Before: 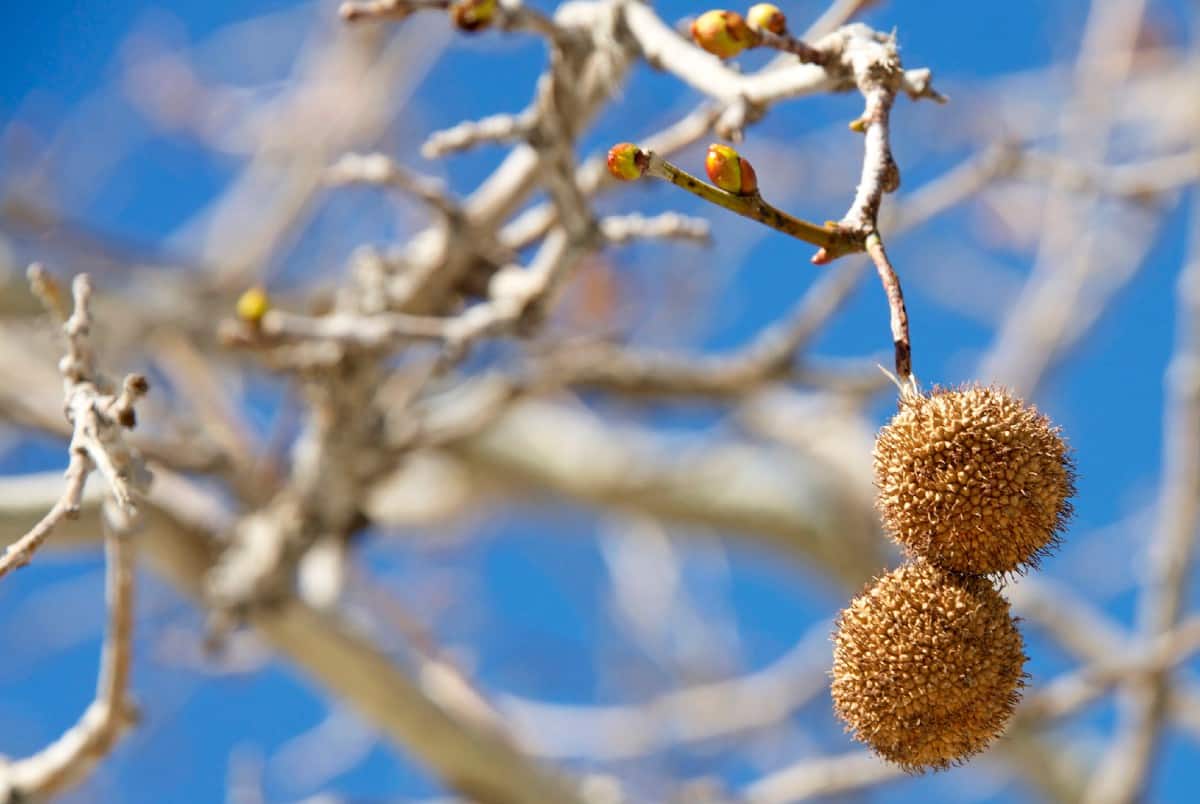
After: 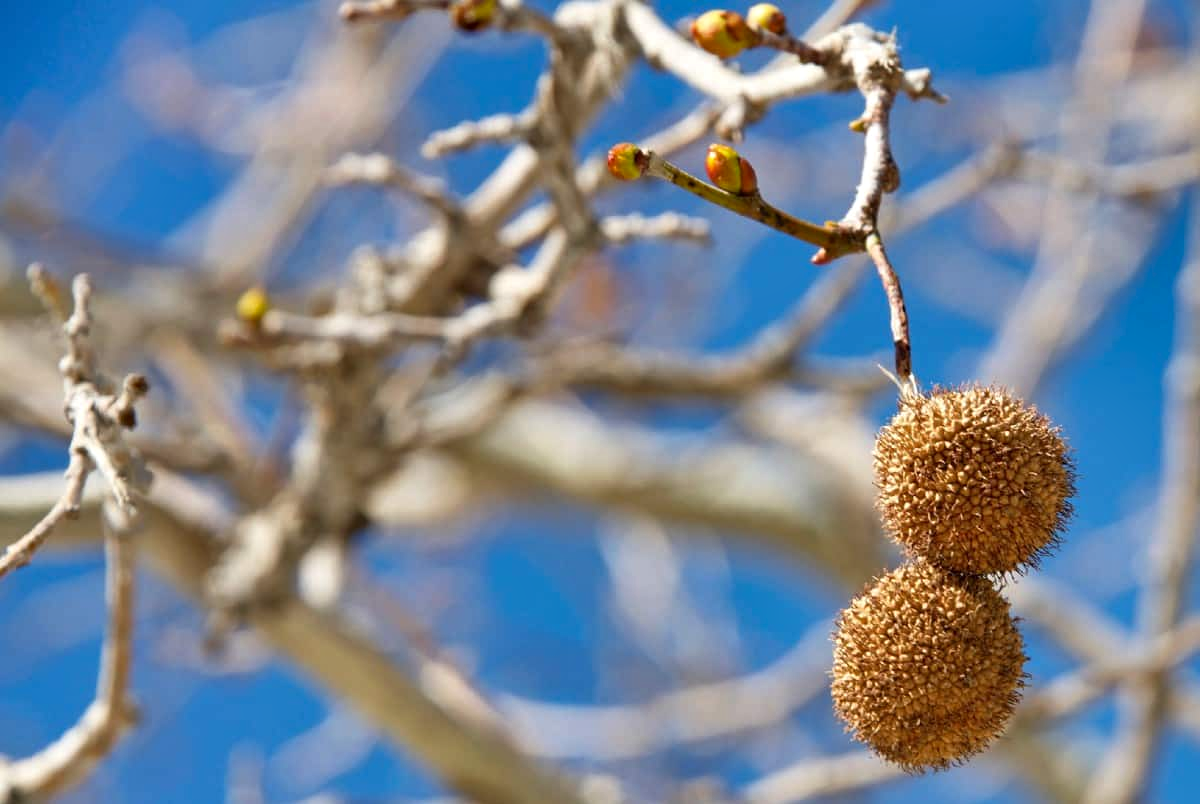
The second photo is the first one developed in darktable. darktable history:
shadows and highlights: shadows 21, highlights -81.41, soften with gaussian
contrast equalizer: octaves 7, y [[0.5, 0.502, 0.506, 0.511, 0.52, 0.537], [0.5 ×6], [0.505, 0.509, 0.518, 0.534, 0.553, 0.561], [0 ×6], [0 ×6]], mix 0.588
tone equalizer: on, module defaults
